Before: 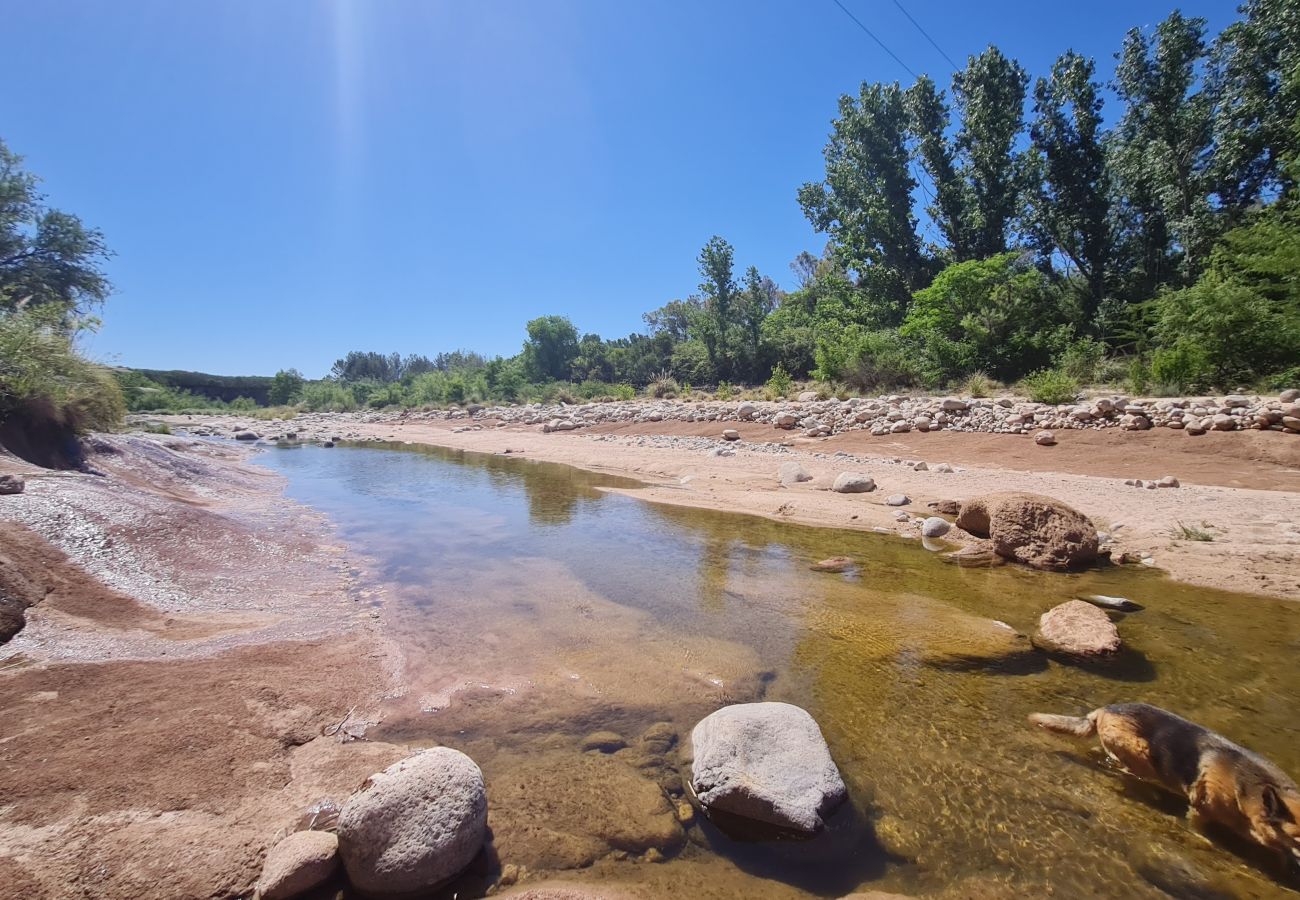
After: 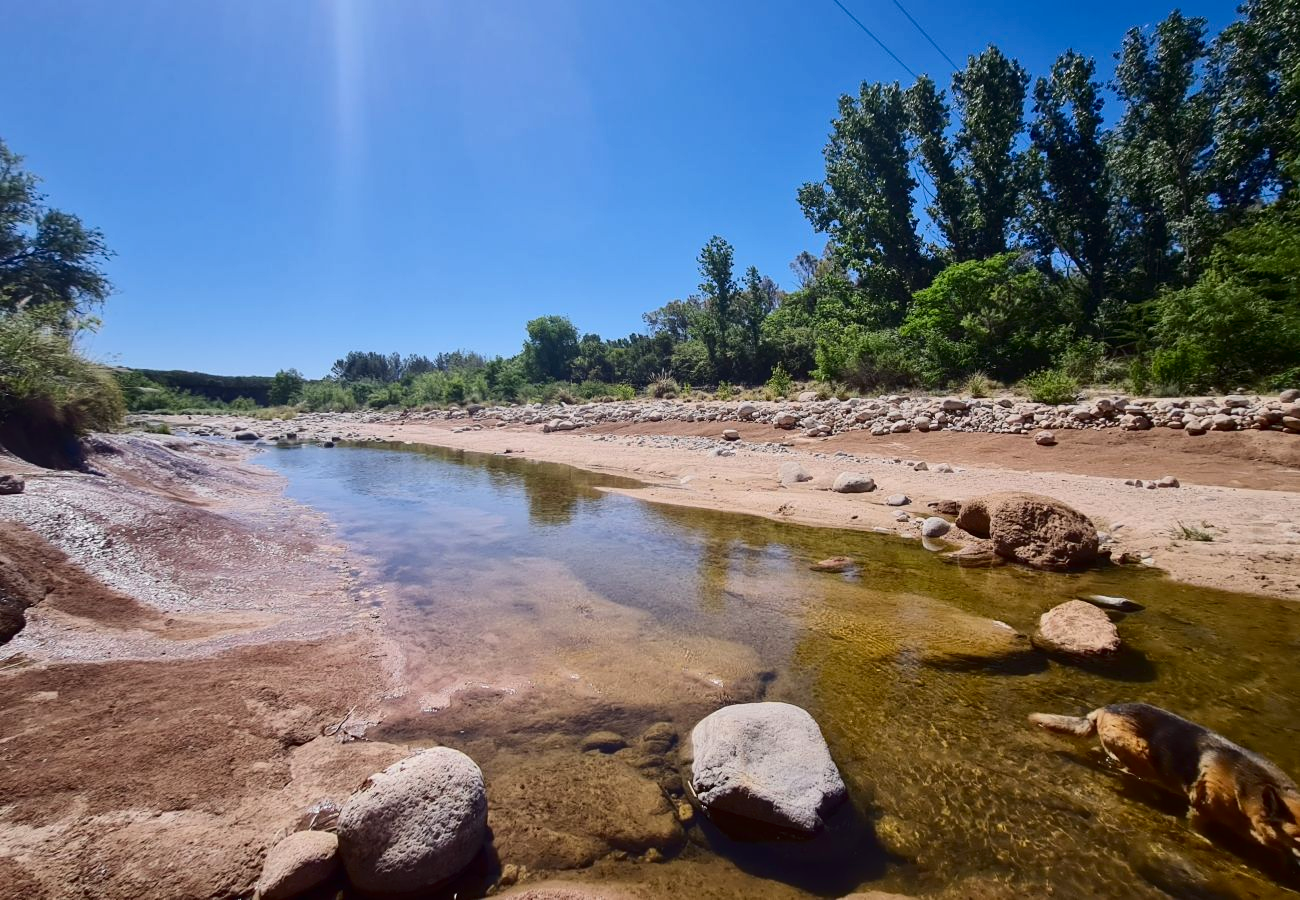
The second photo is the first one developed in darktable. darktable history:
shadows and highlights: shadows -20.3, white point adjustment -2.18, highlights -35
contrast brightness saturation: contrast 0.198, brightness -0.111, saturation 0.1
